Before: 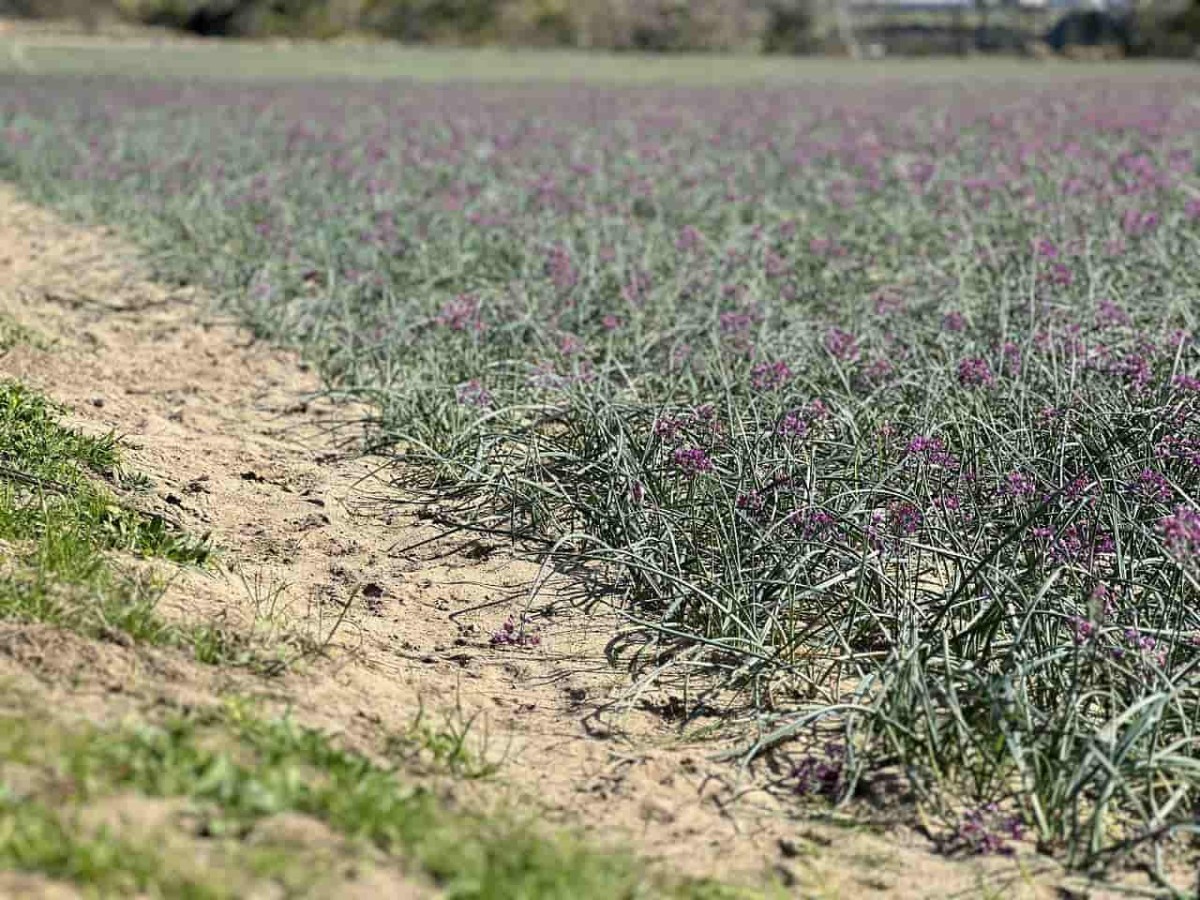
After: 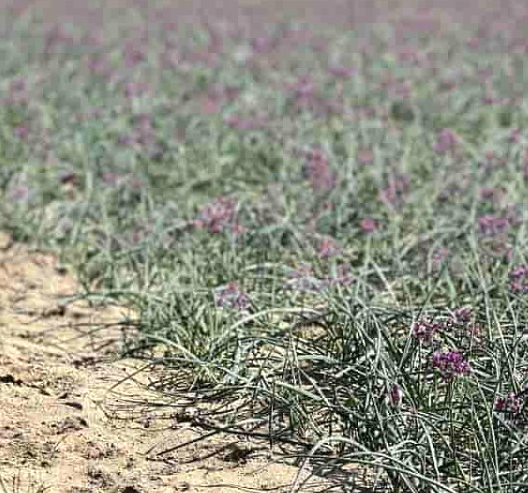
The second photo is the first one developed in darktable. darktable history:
levels: levels [0, 0.476, 0.951]
crop: left 20.248%, top 10.86%, right 35.675%, bottom 34.321%
